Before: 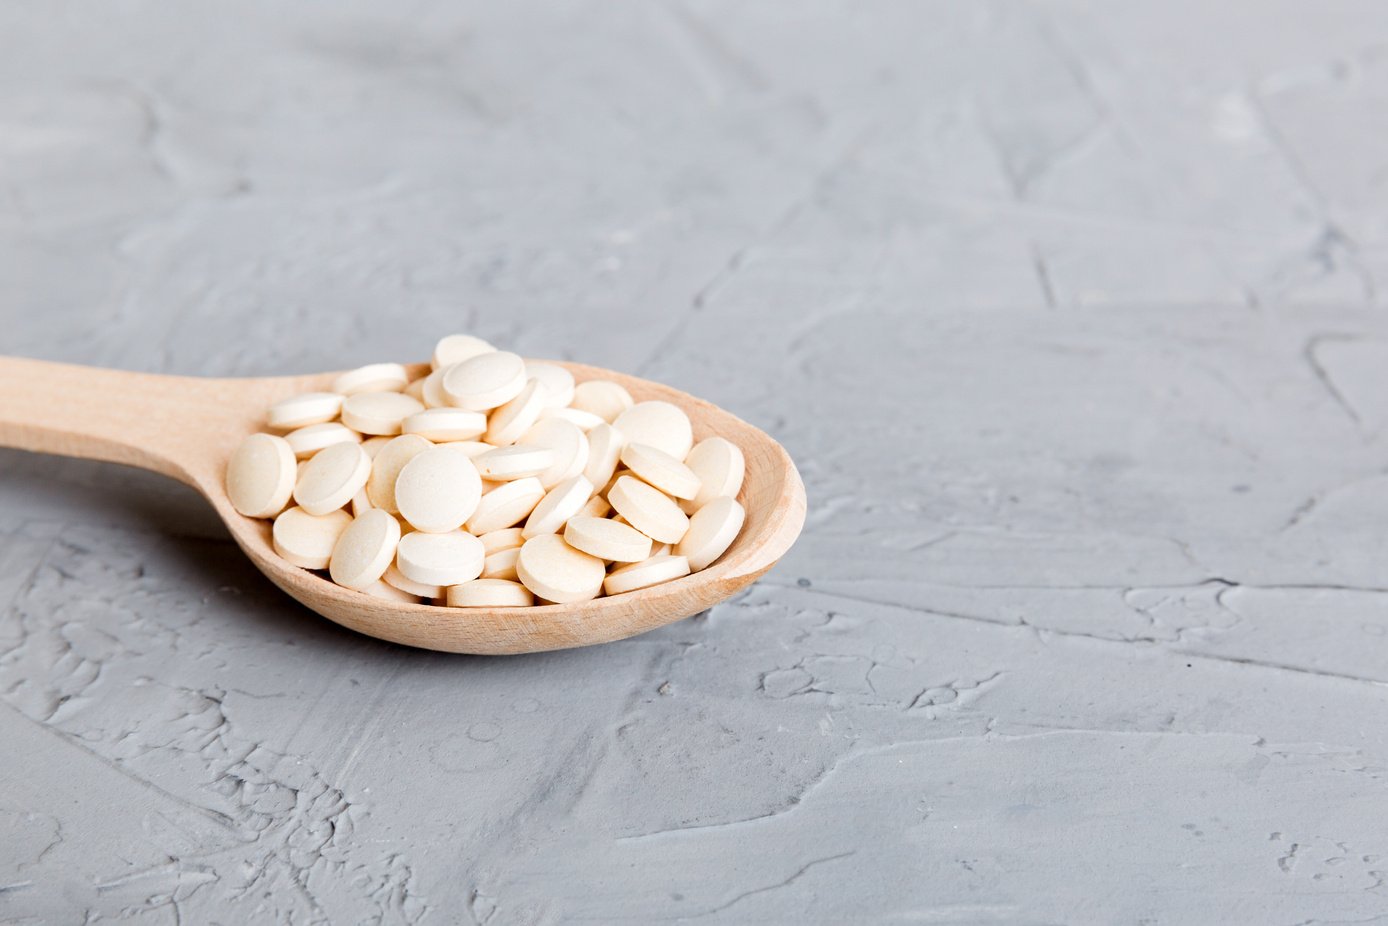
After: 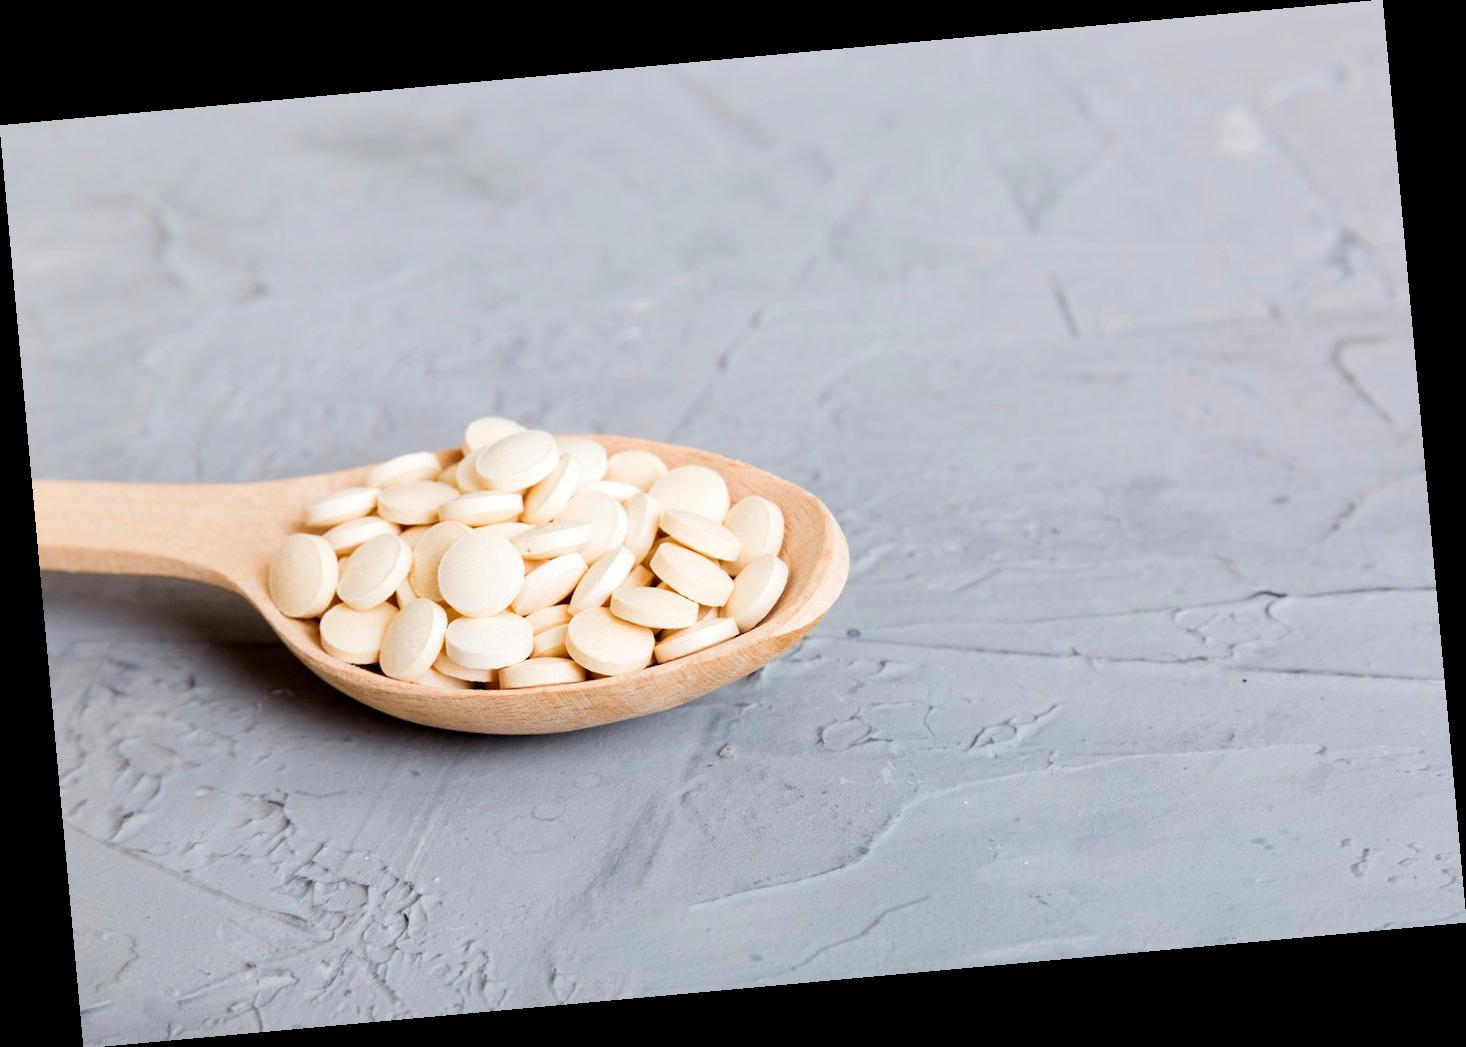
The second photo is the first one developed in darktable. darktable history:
rotate and perspective: rotation -5.2°, automatic cropping off
velvia: on, module defaults
tone equalizer: on, module defaults
